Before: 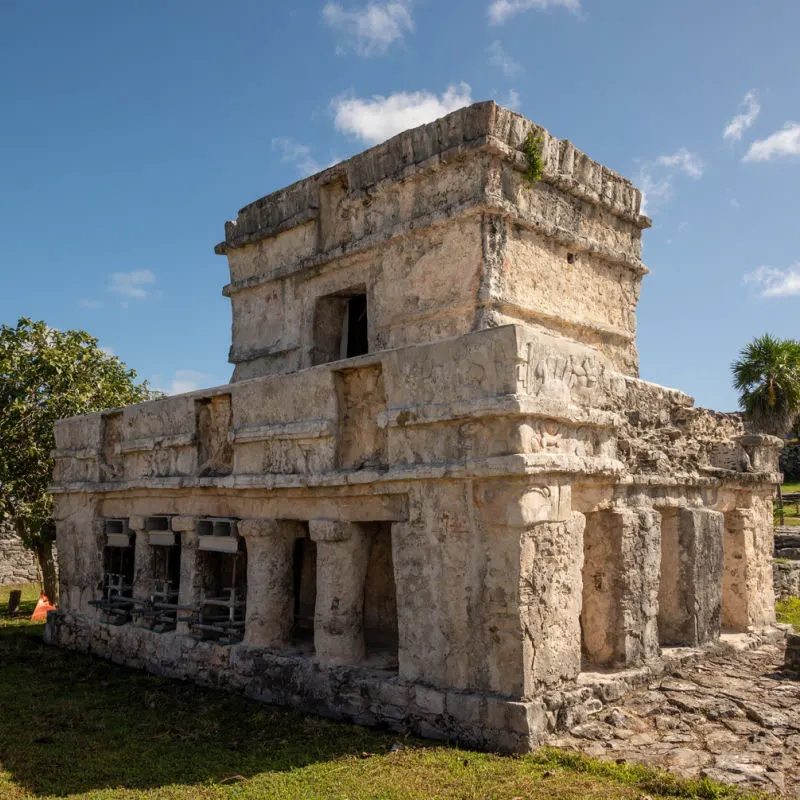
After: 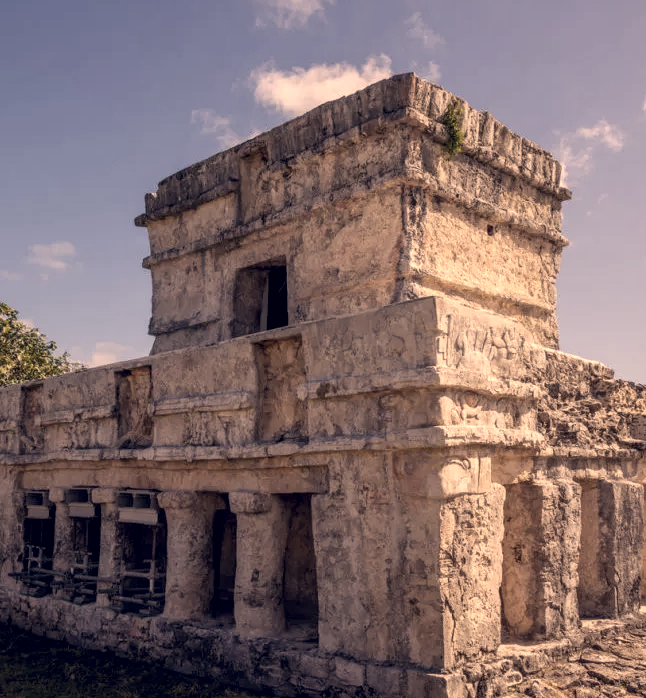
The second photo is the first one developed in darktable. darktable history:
local contrast: on, module defaults
color correction: highlights a* 20.03, highlights b* 27.43, shadows a* 3.4, shadows b* -17.27, saturation 0.716
crop: left 10.024%, top 3.512%, right 9.207%, bottom 9.157%
